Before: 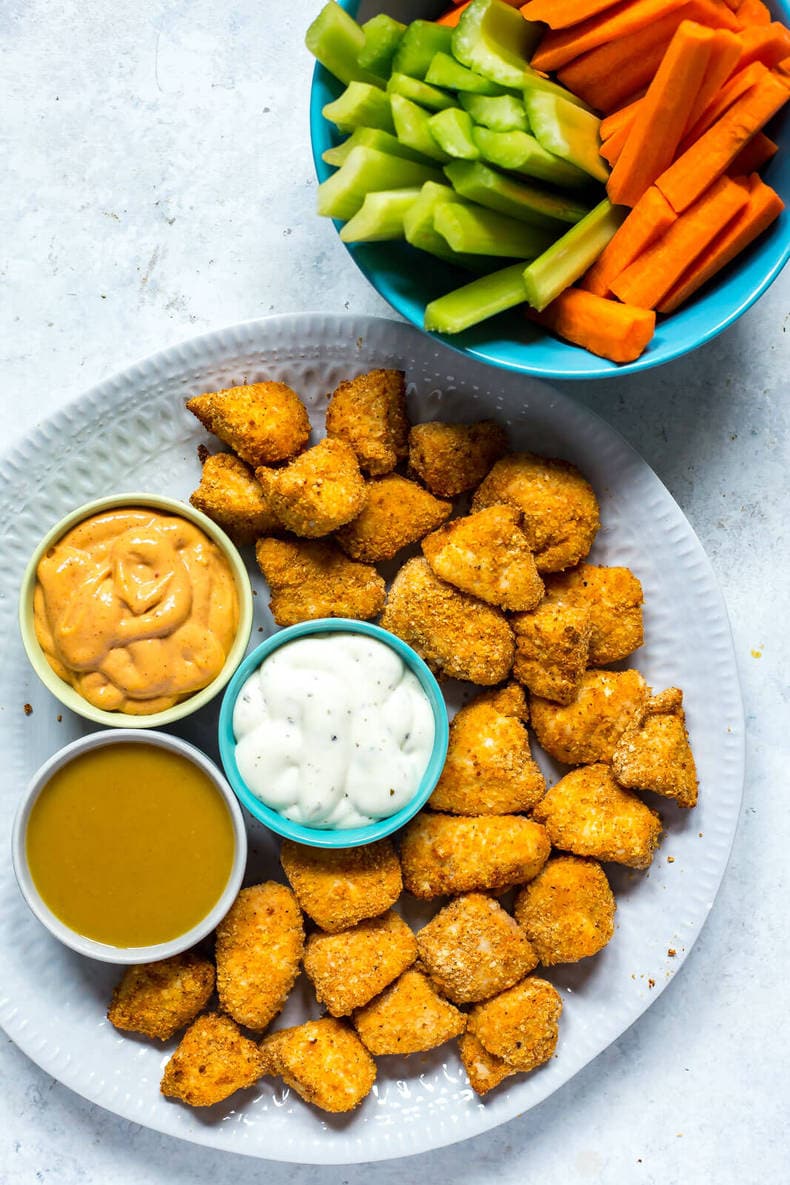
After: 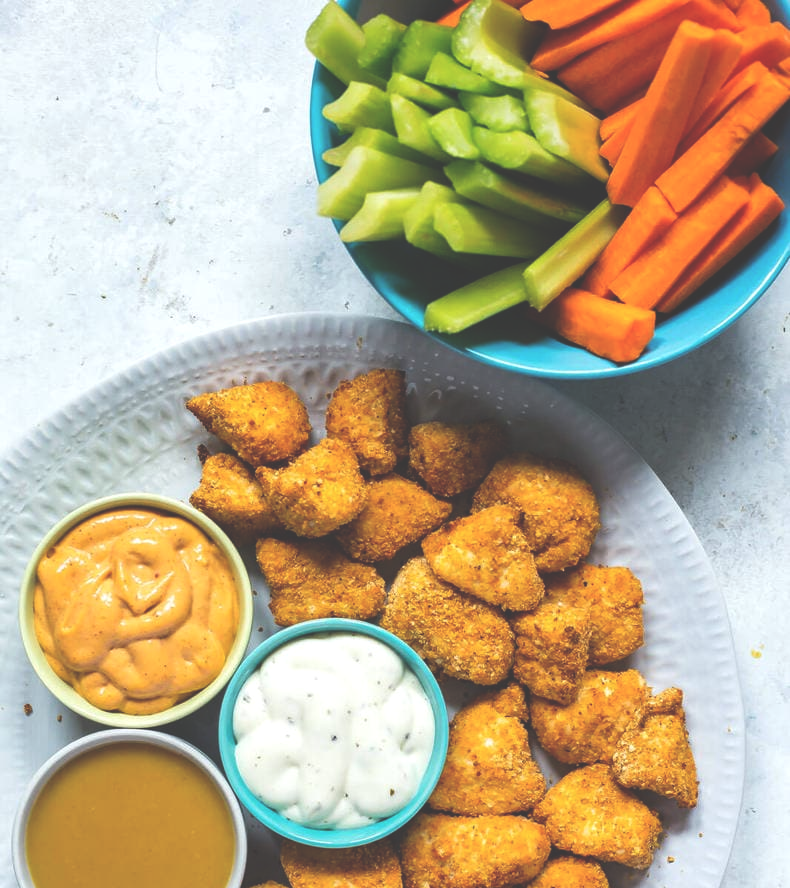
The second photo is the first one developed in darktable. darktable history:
crop: bottom 24.993%
exposure: black level correction -0.039, exposure 0.064 EV, compensate exposure bias true, compensate highlight preservation false
